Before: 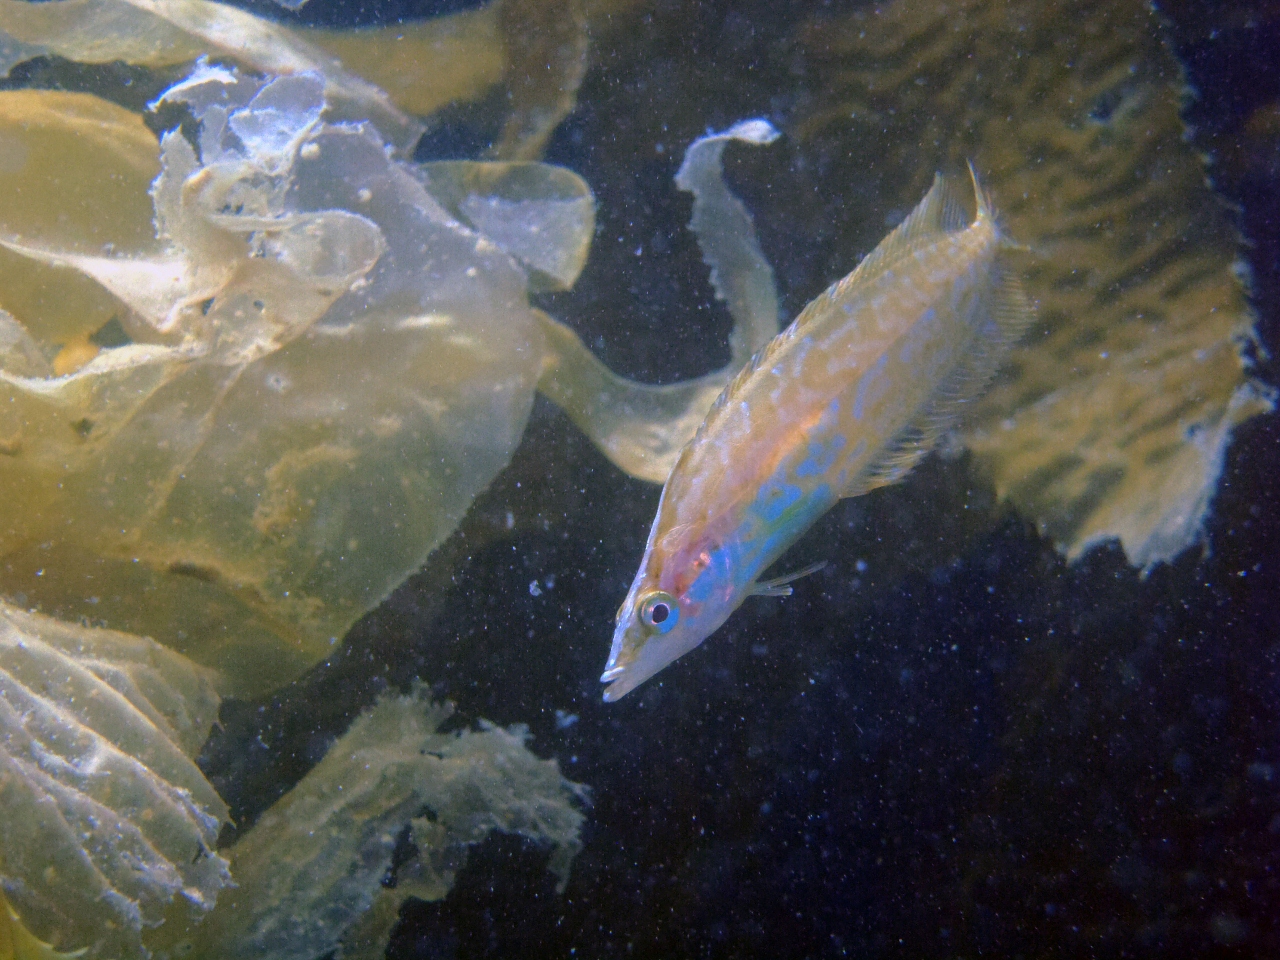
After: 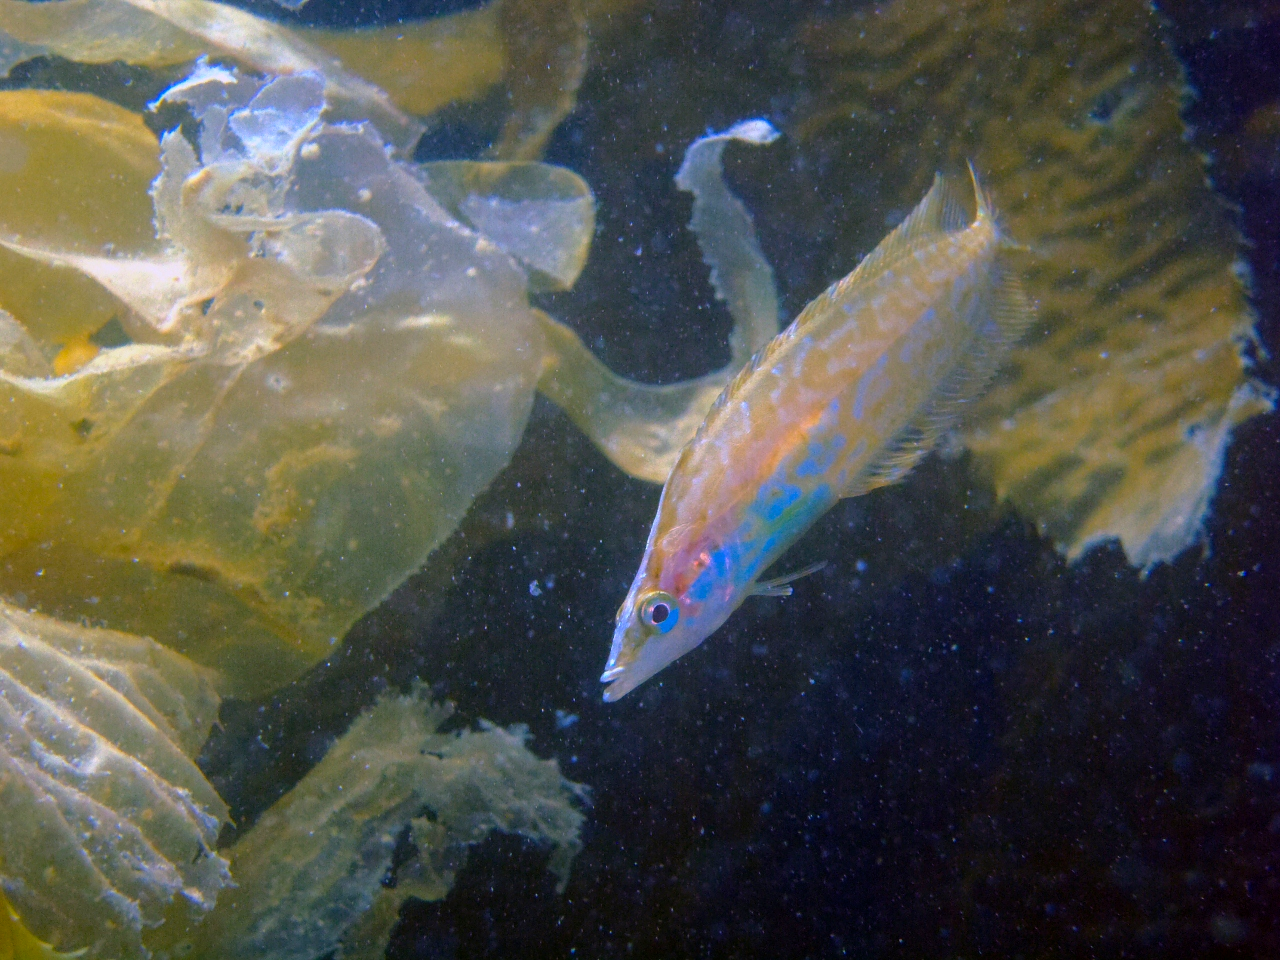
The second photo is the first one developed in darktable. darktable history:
contrast brightness saturation: saturation -0.054
color balance rgb: shadows lift › chroma 0.848%, shadows lift › hue 114.43°, linear chroma grading › global chroma 0.943%, perceptual saturation grading › global saturation 30.582%, global vibrance 20%
